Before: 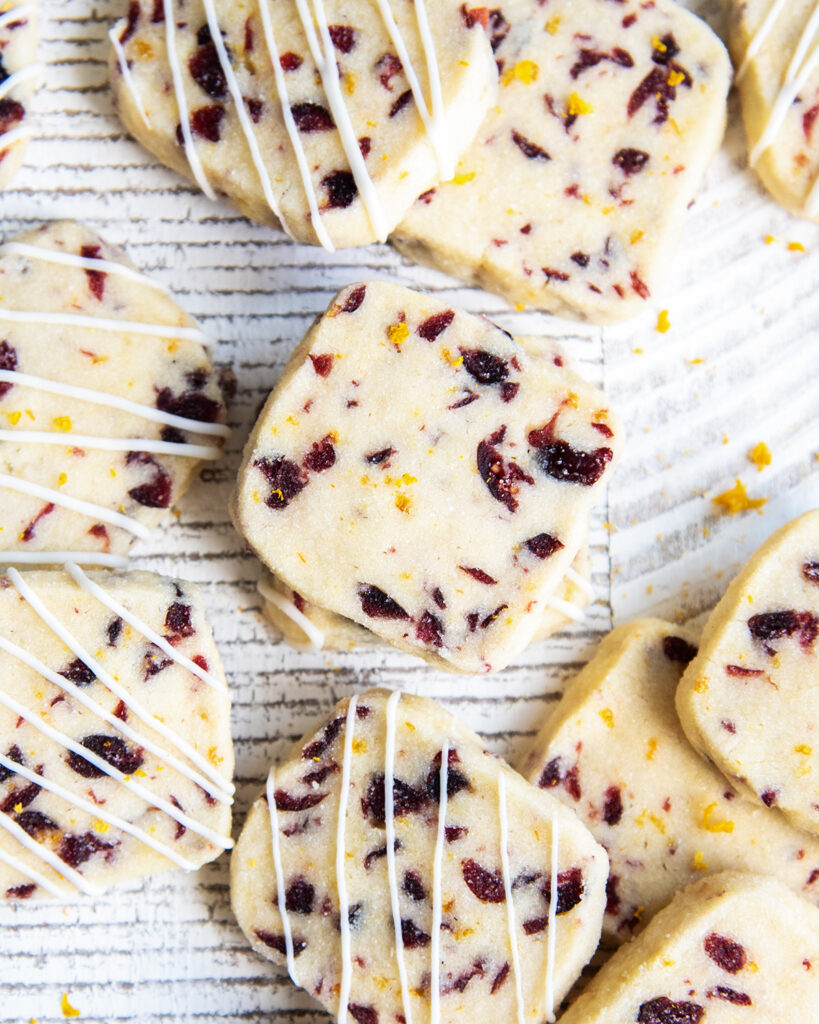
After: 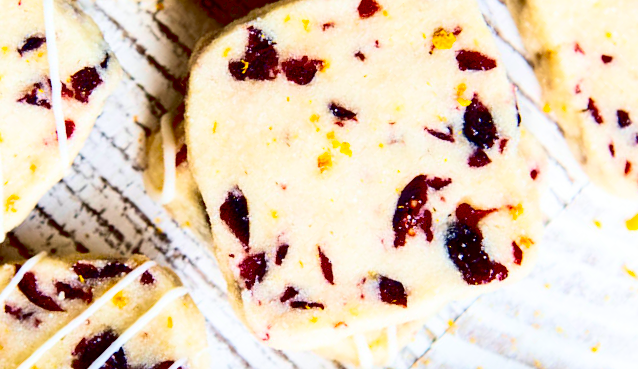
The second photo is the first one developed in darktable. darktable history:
contrast brightness saturation: contrast 0.279
velvia: strength 44.7%
exposure: black level correction 0.057, compensate highlight preservation false
color correction: highlights a* -0.32, highlights b* -0.088
crop and rotate: angle -45.75°, top 16.661%, right 0.883%, bottom 11.677%
